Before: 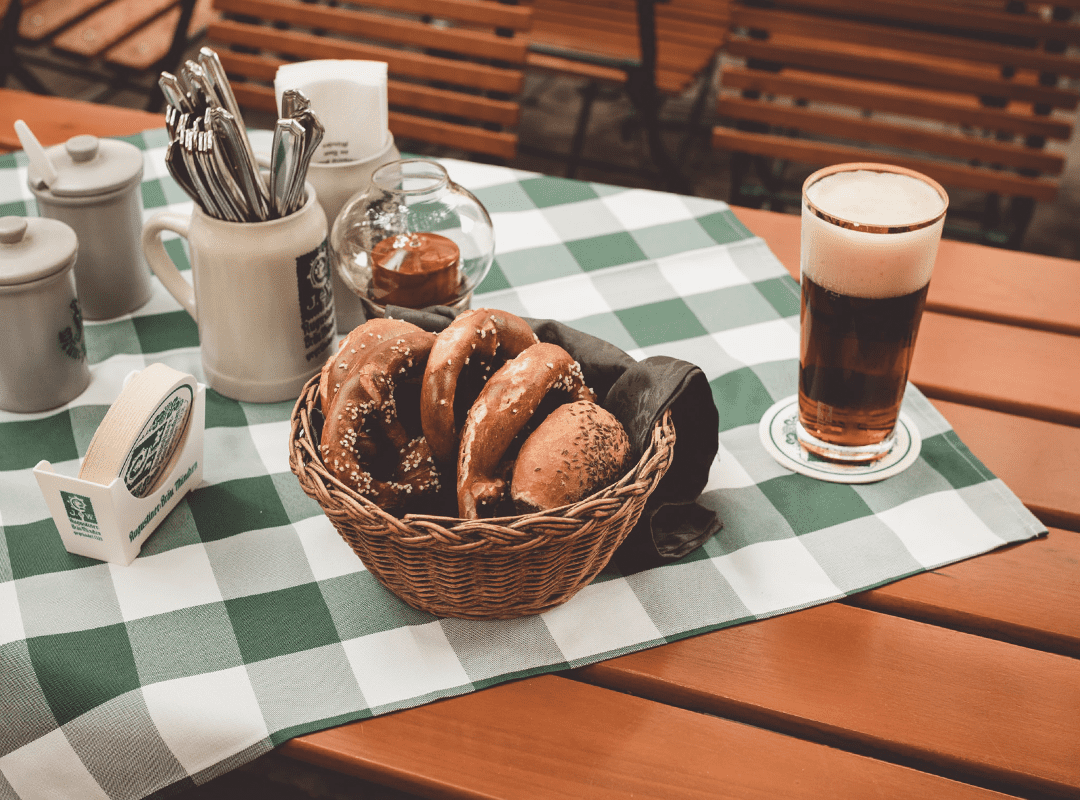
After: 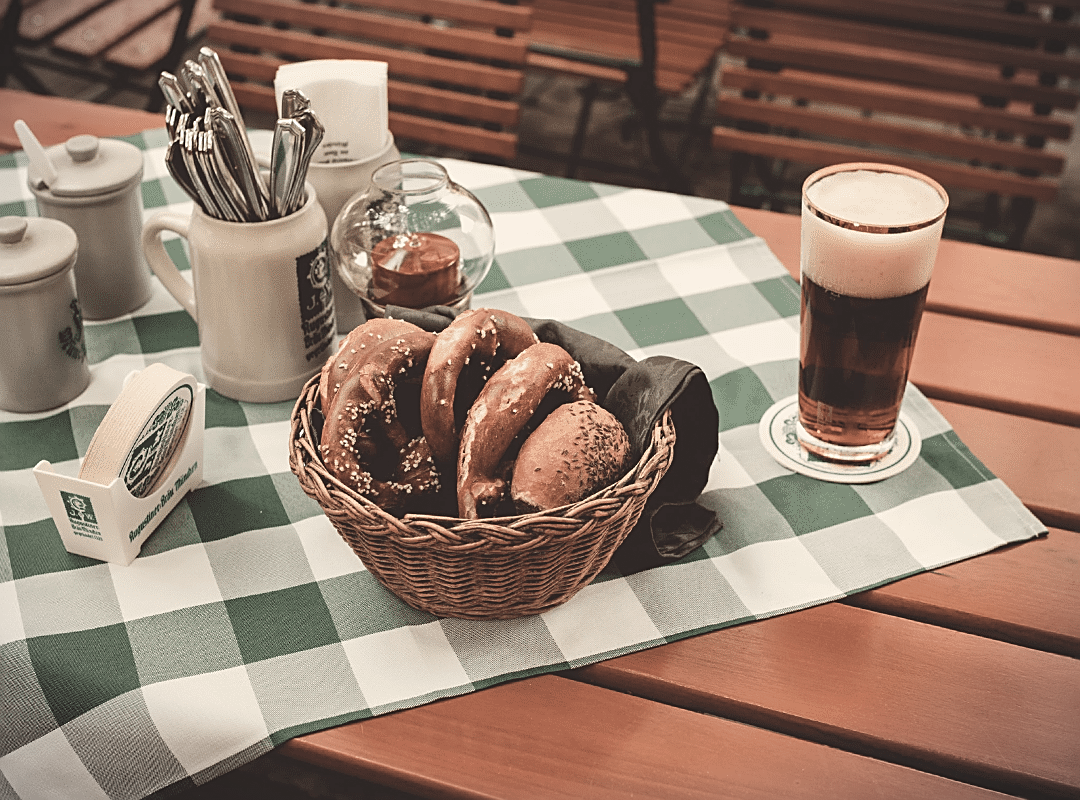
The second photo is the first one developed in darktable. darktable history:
vignetting: fall-off start 100%, brightness -0.282, width/height ratio 1.31
white balance: red 1.045, blue 0.932
sharpen: on, module defaults
color balance: input saturation 100.43%, contrast fulcrum 14.22%, output saturation 70.41%
